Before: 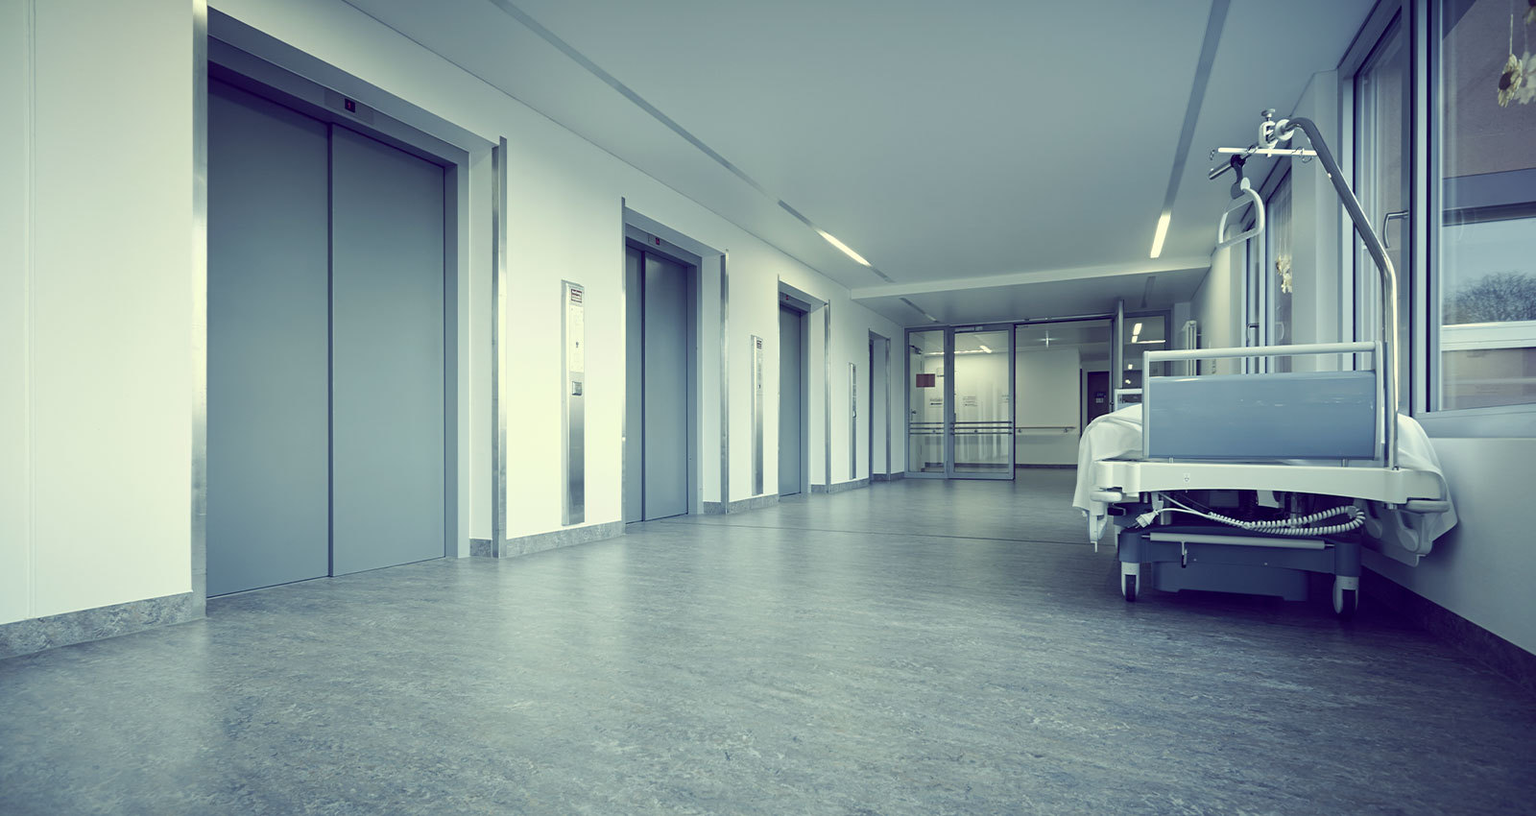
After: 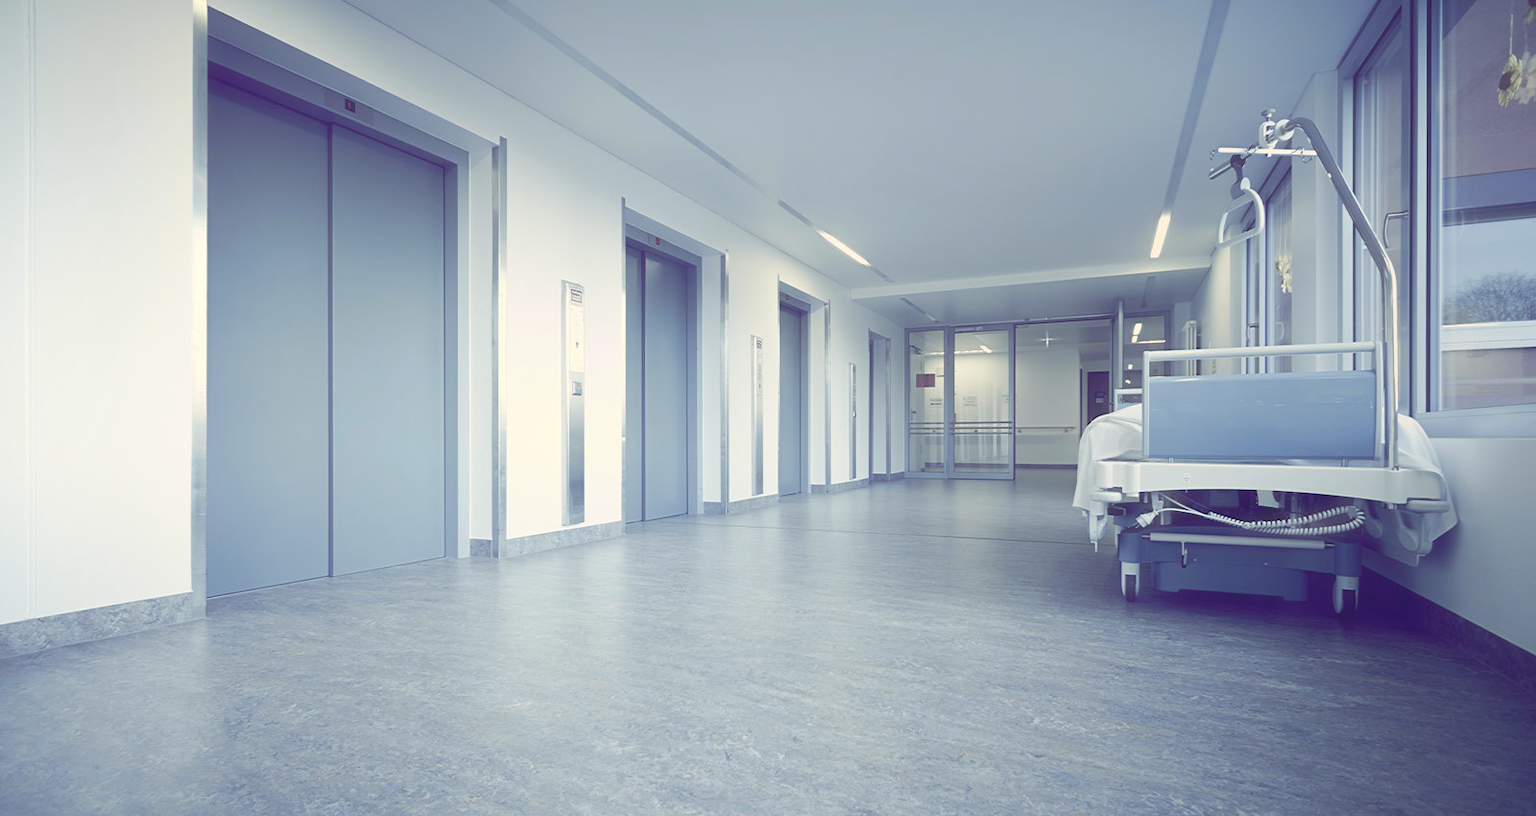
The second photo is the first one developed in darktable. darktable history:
haze removal: strength -0.1, adaptive false
local contrast: detail 70%
white balance: red 1.05, blue 1.072
exposure: black level correction 0.001, exposure 0.3 EV, compensate highlight preservation false
